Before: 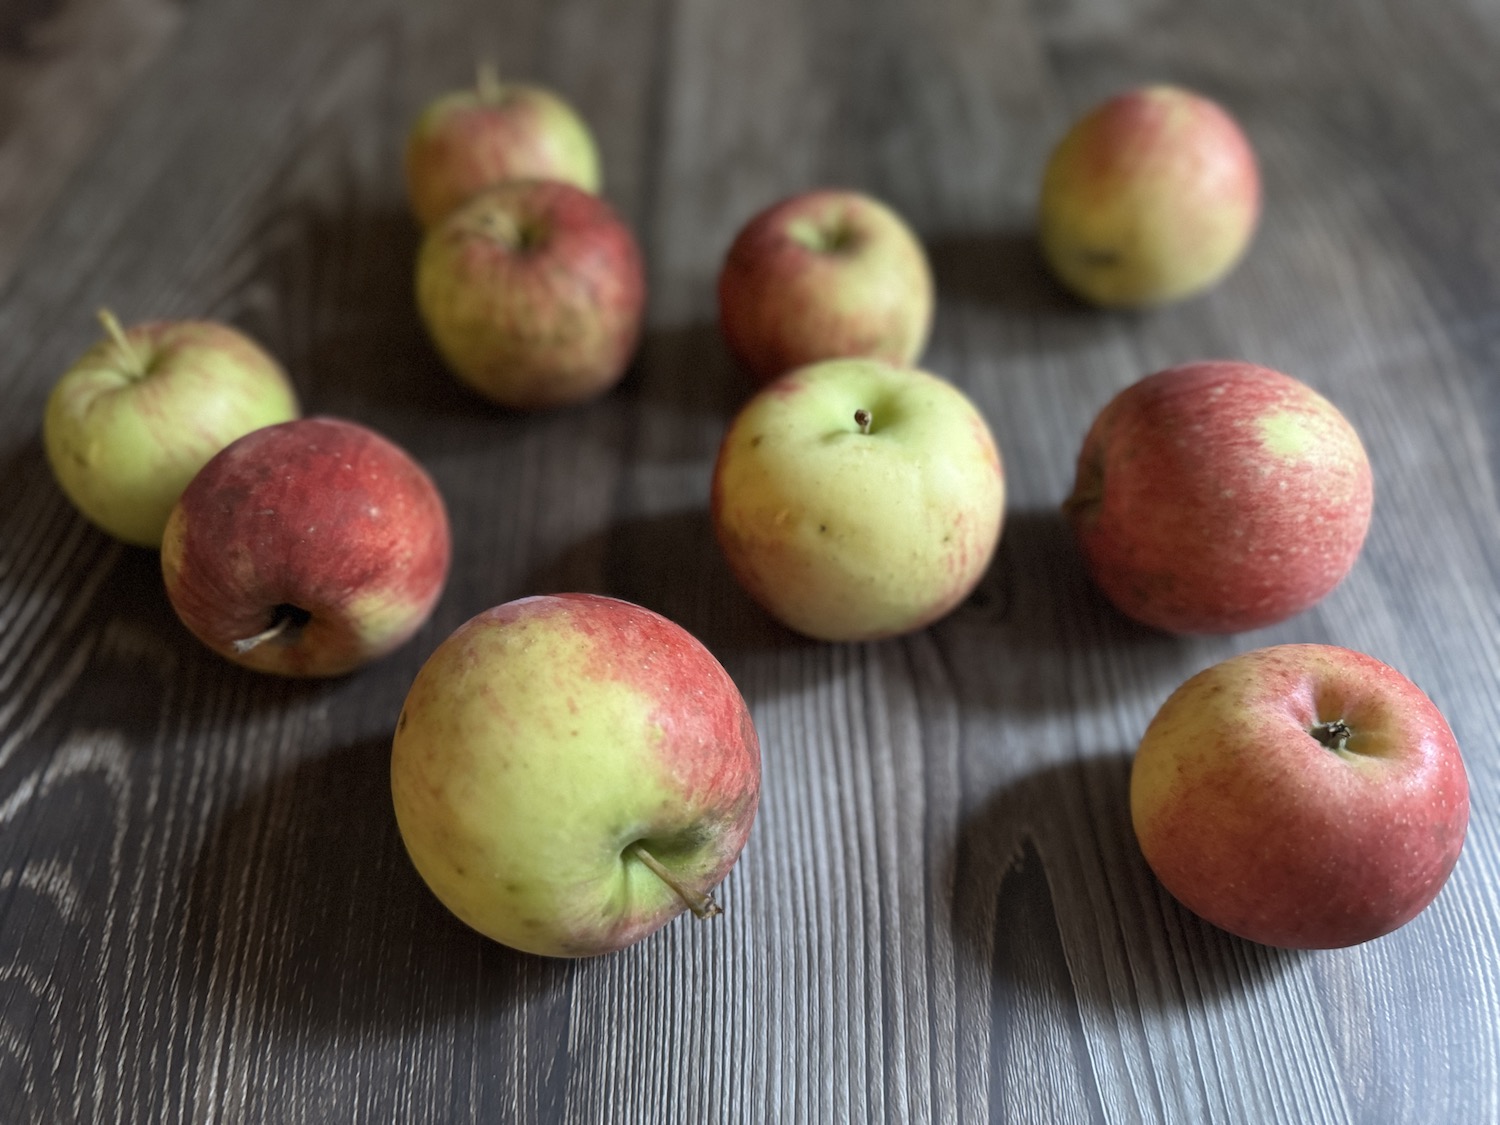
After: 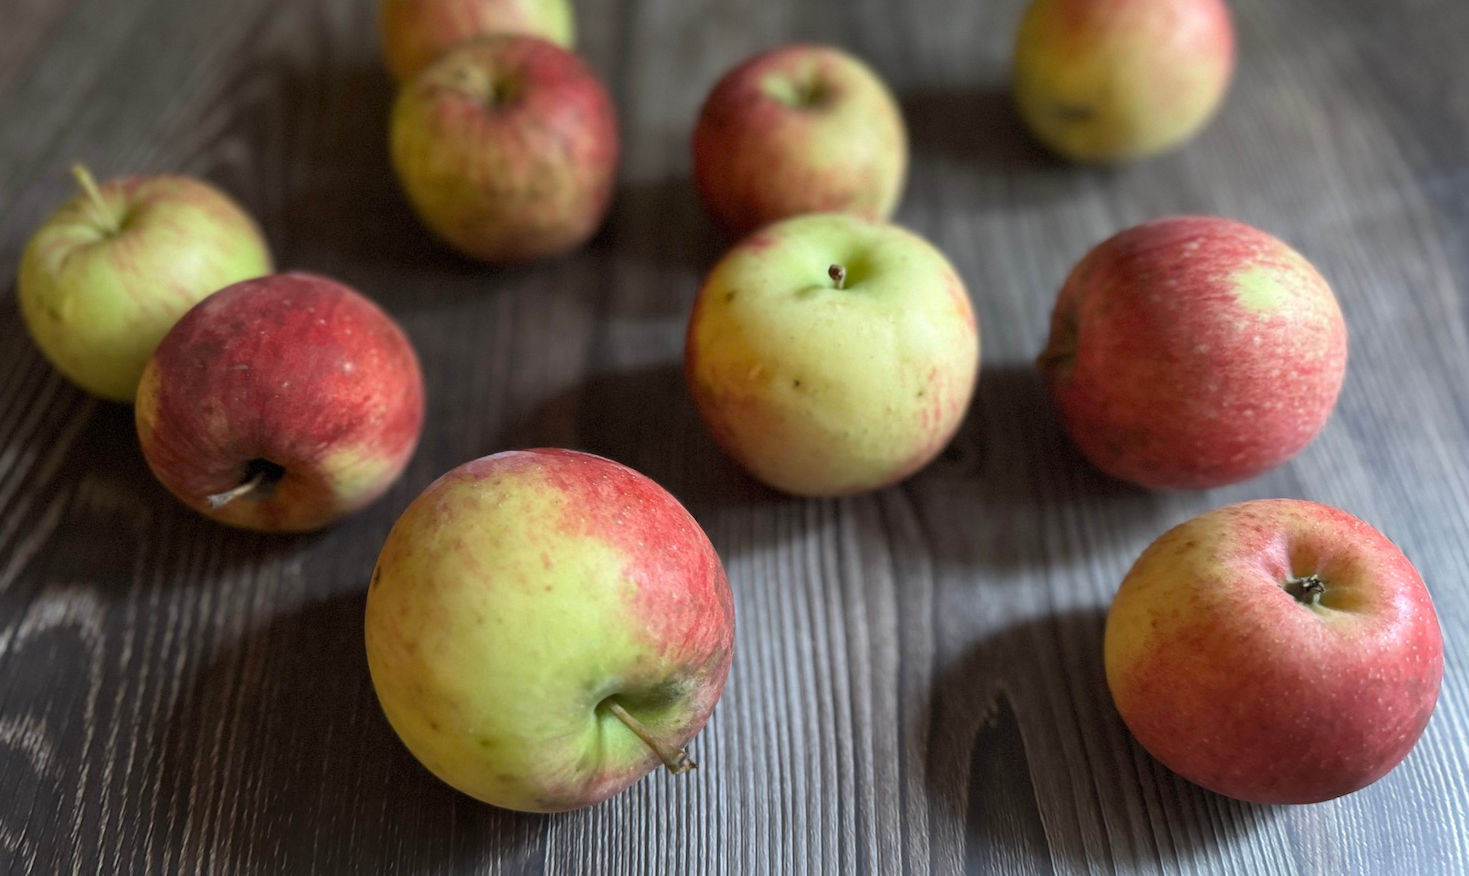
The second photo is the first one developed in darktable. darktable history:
crop and rotate: left 1.848%, top 12.936%, right 0.192%, bottom 9.13%
